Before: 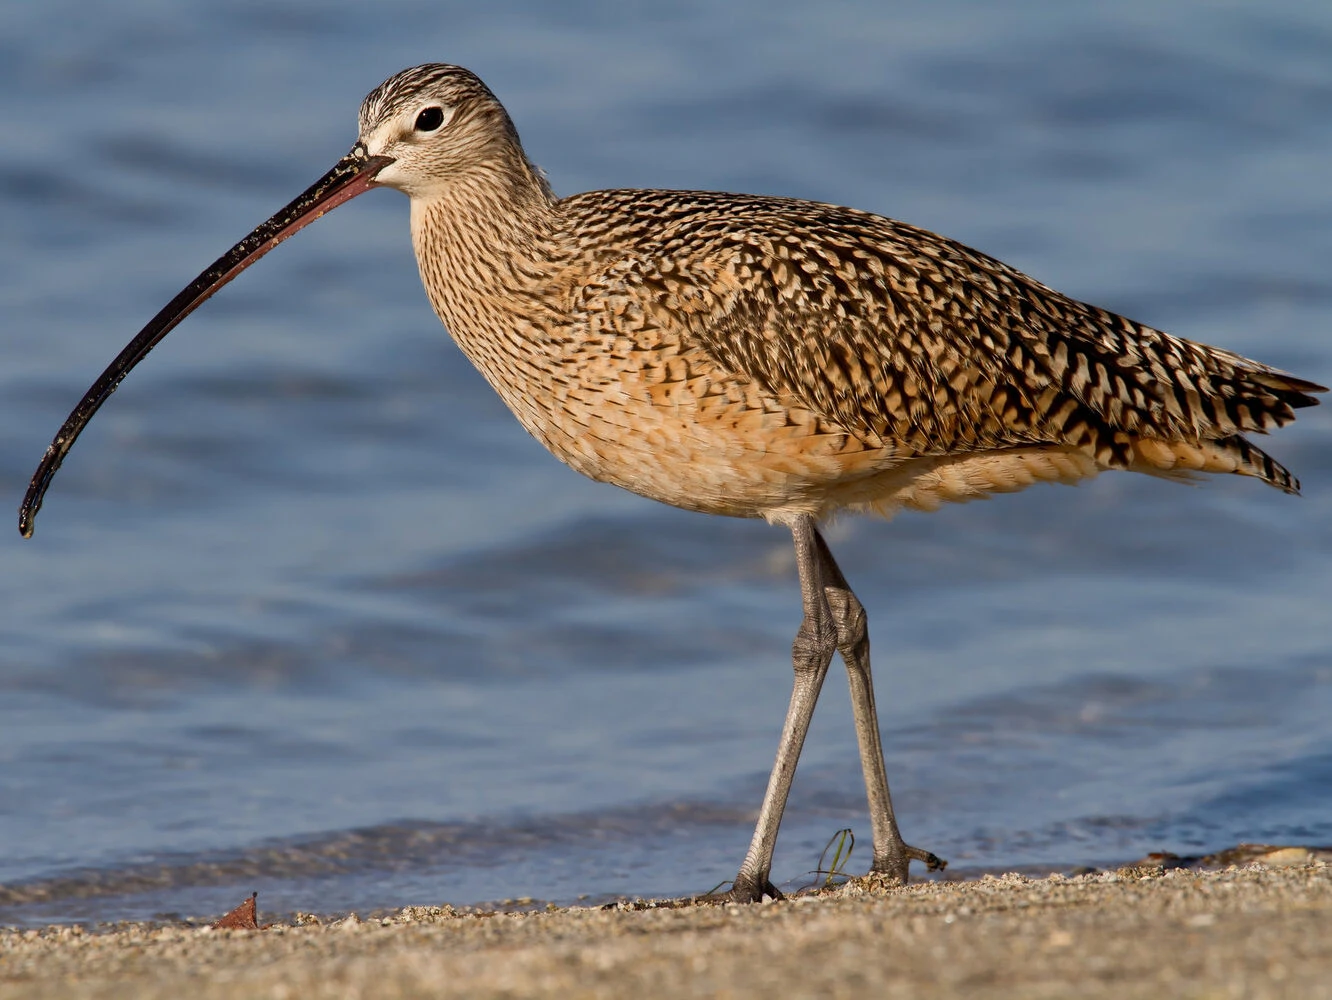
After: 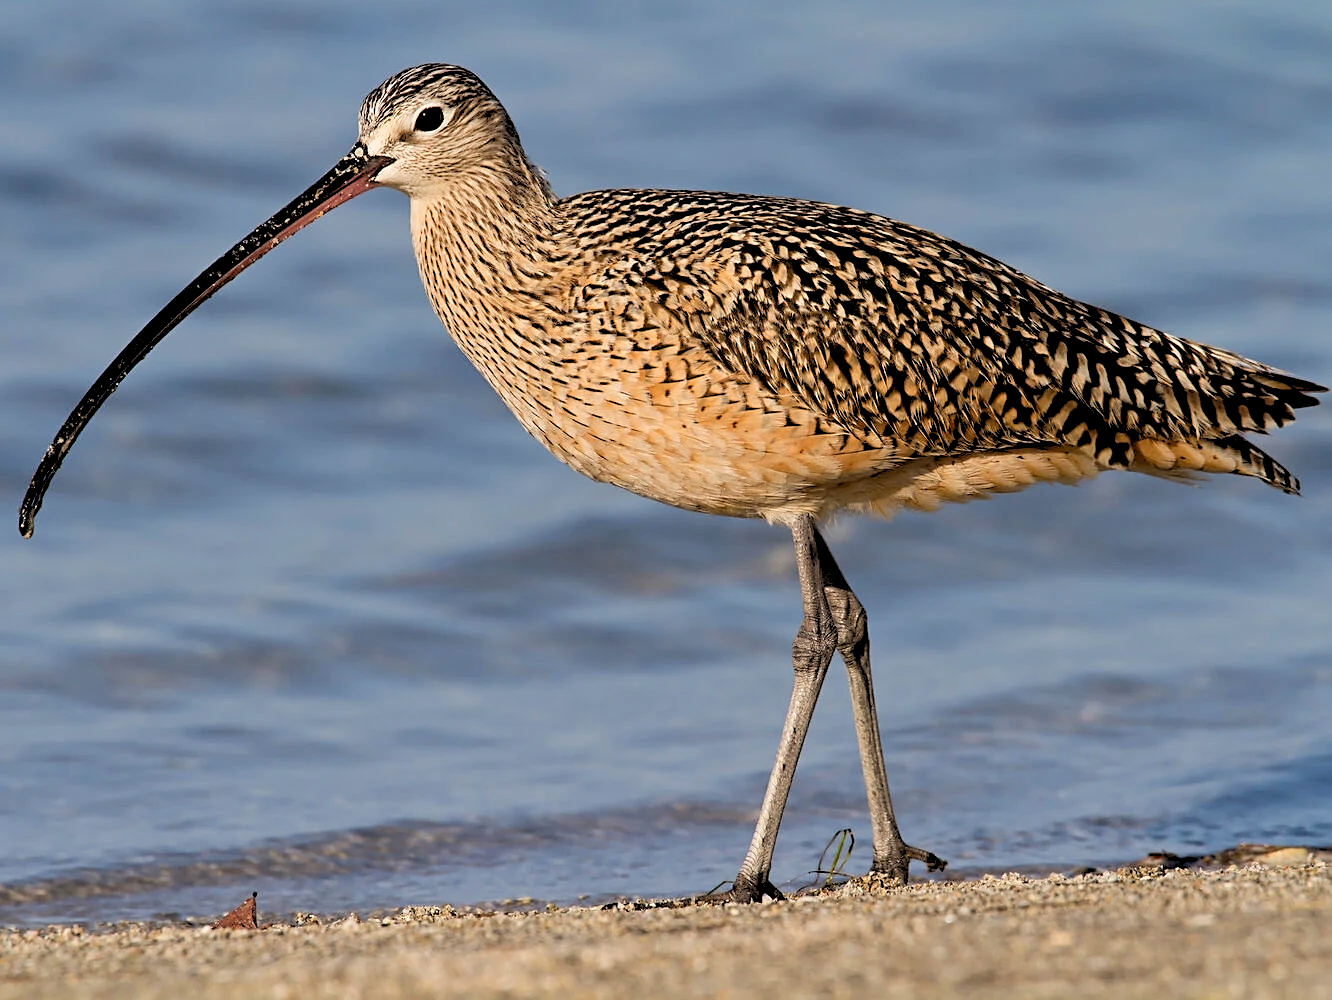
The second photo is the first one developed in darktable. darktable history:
sharpen: on, module defaults
tone equalizer: -8 EV -0.417 EV, -7 EV -0.389 EV, -6 EV -0.333 EV, -5 EV -0.222 EV, -3 EV 0.222 EV, -2 EV 0.333 EV, -1 EV 0.389 EV, +0 EV 0.417 EV, edges refinement/feathering 500, mask exposure compensation -1.57 EV, preserve details no
rgb levels: preserve colors sum RGB, levels [[0.038, 0.433, 0.934], [0, 0.5, 1], [0, 0.5, 1]]
